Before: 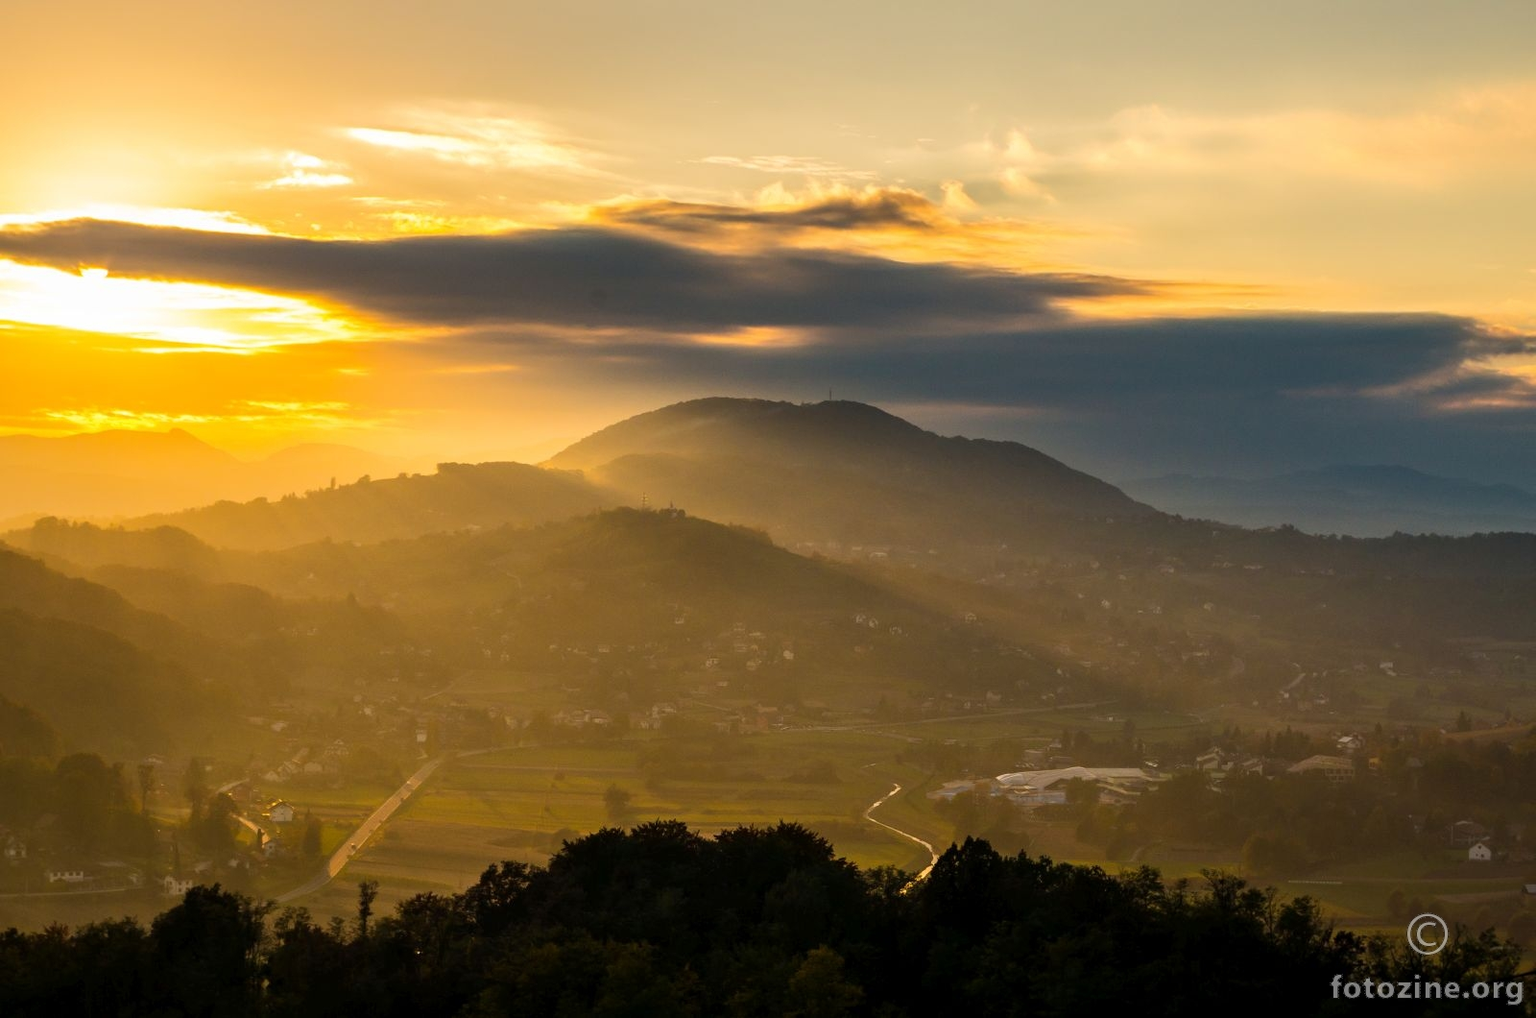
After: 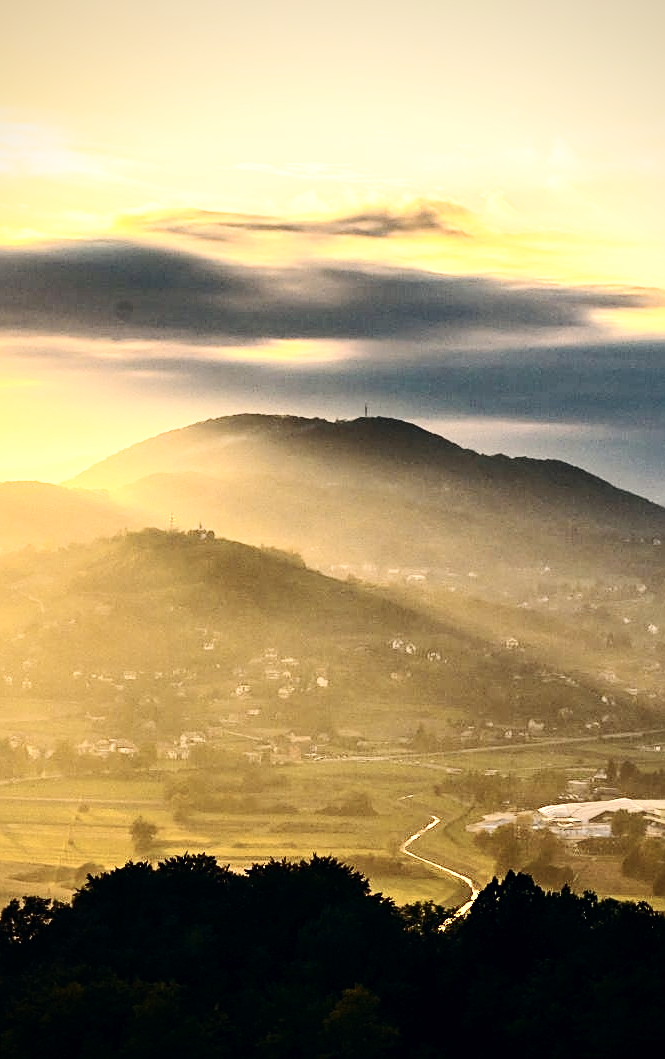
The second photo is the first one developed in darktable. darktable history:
sharpen: on, module defaults
vignetting: fall-off radius 60.46%, saturation 0, center (0, 0.005)
contrast brightness saturation: contrast 0.379, brightness 0.098
crop: left 31.244%, right 27.152%
exposure: exposure 0.127 EV, compensate highlight preservation false
color correction: highlights a* 2.74, highlights b* 5.02, shadows a* -2.75, shadows b* -4.84, saturation 0.77
base curve: curves: ch0 [(0, 0) (0.028, 0.03) (0.121, 0.232) (0.46, 0.748) (0.859, 0.968) (1, 1)], preserve colors none
local contrast: highlights 107%, shadows 100%, detail 120%, midtone range 0.2
